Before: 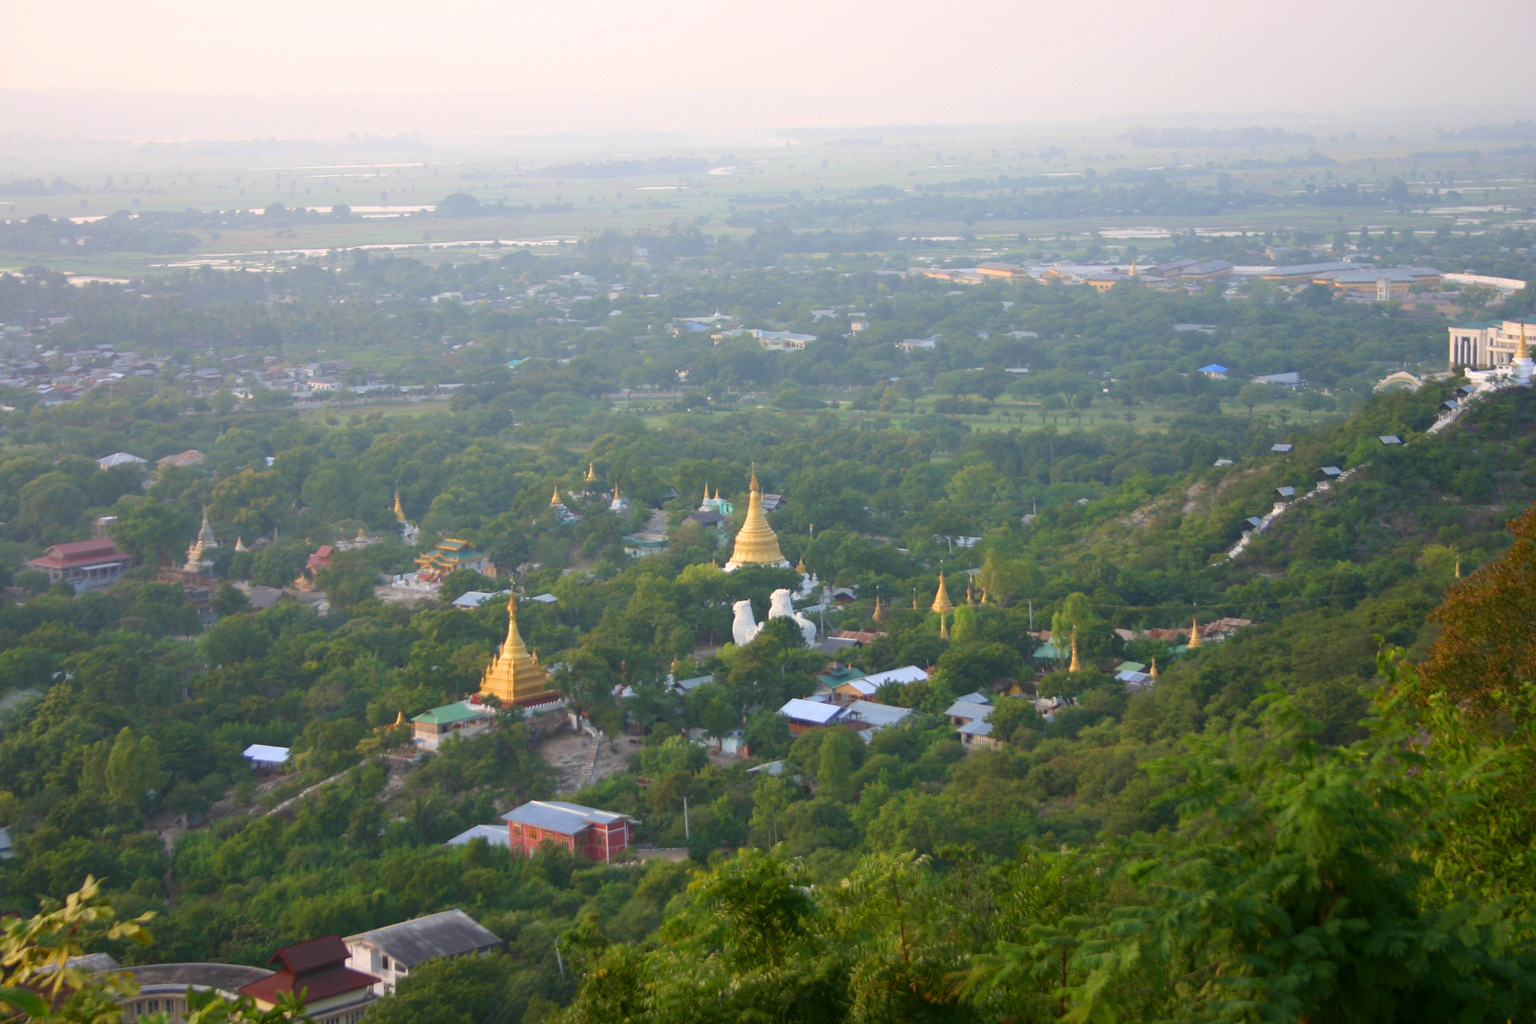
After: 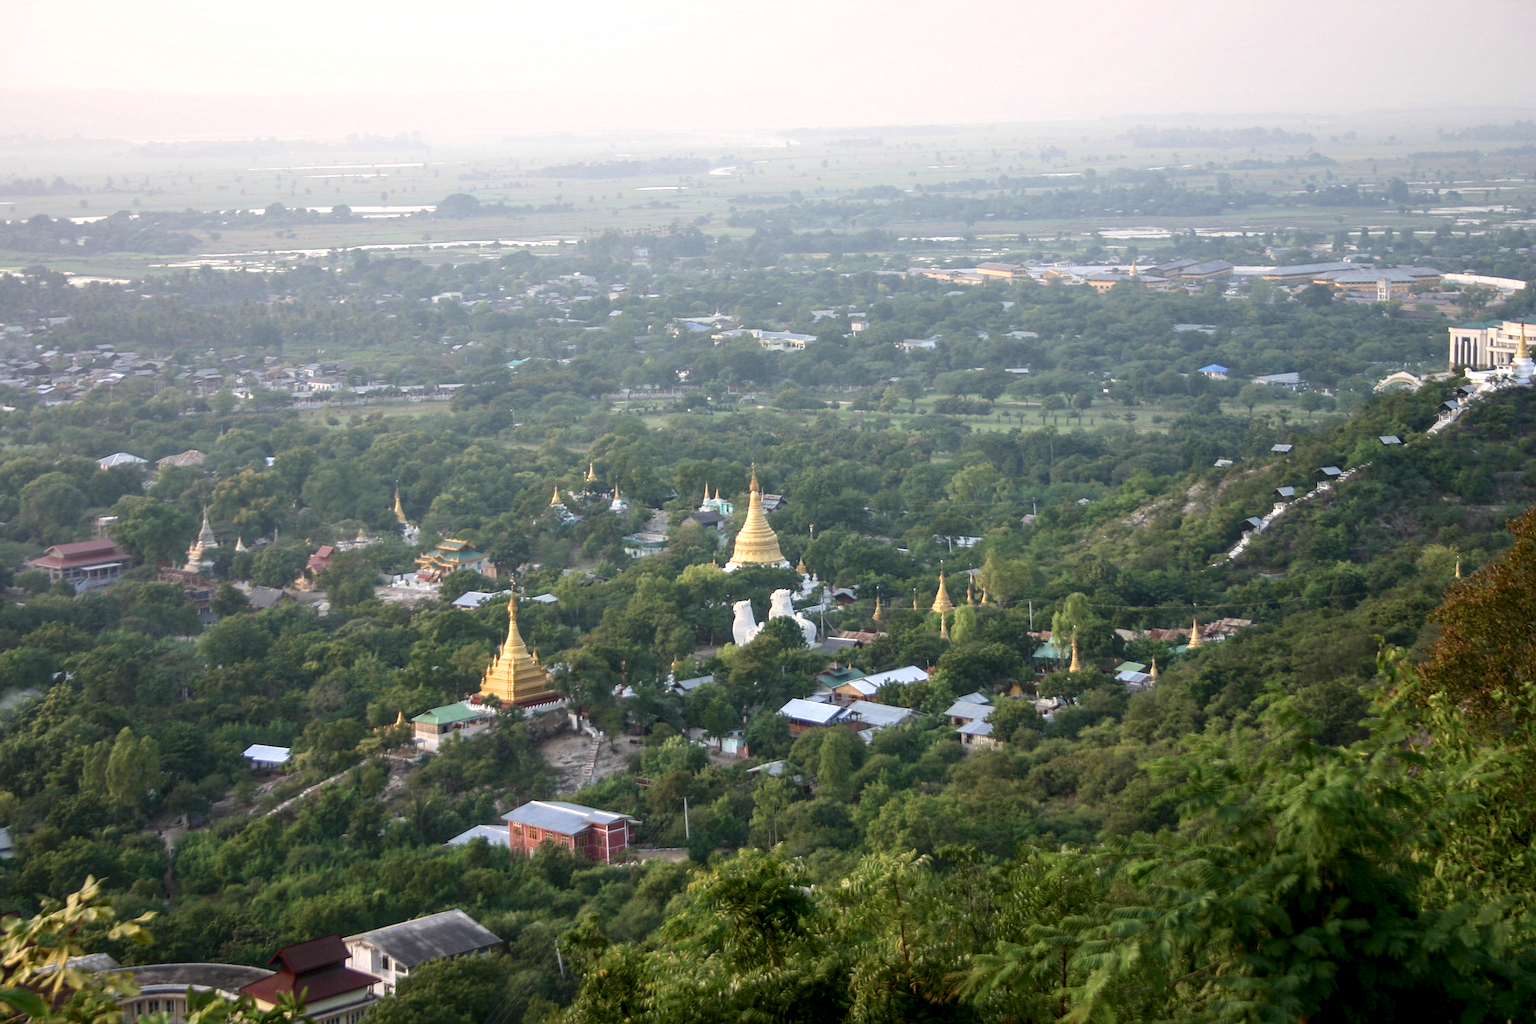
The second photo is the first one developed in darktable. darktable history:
sharpen: amount 0.473
contrast brightness saturation: contrast 0.112, saturation -0.165
local contrast: detail 150%
